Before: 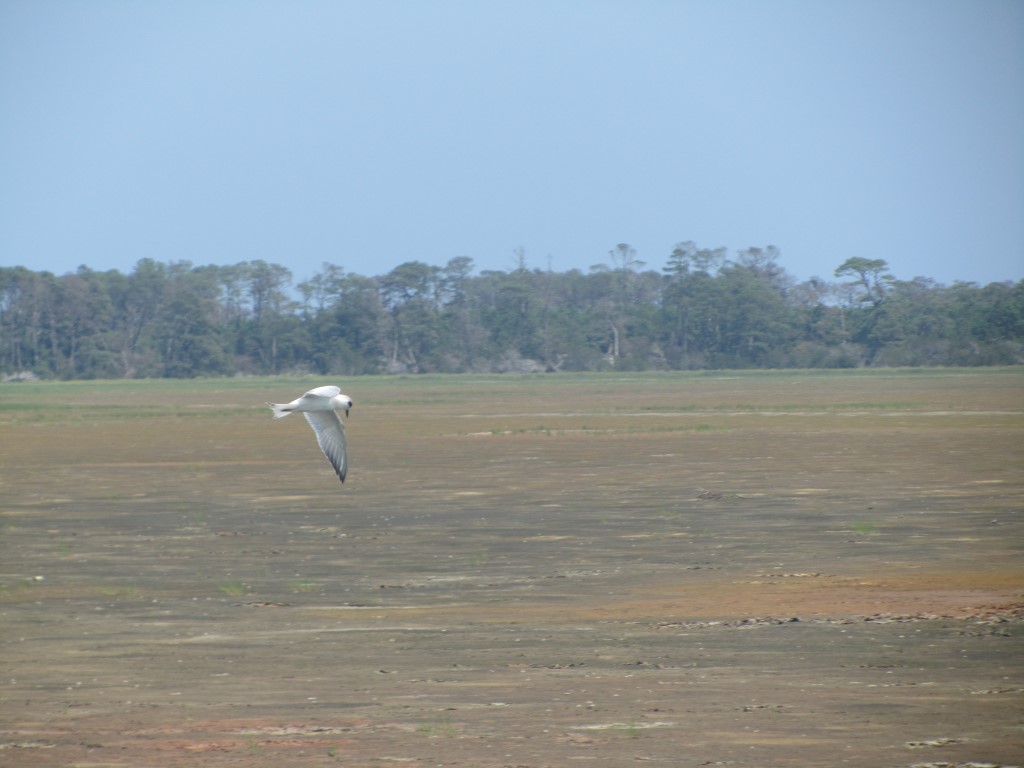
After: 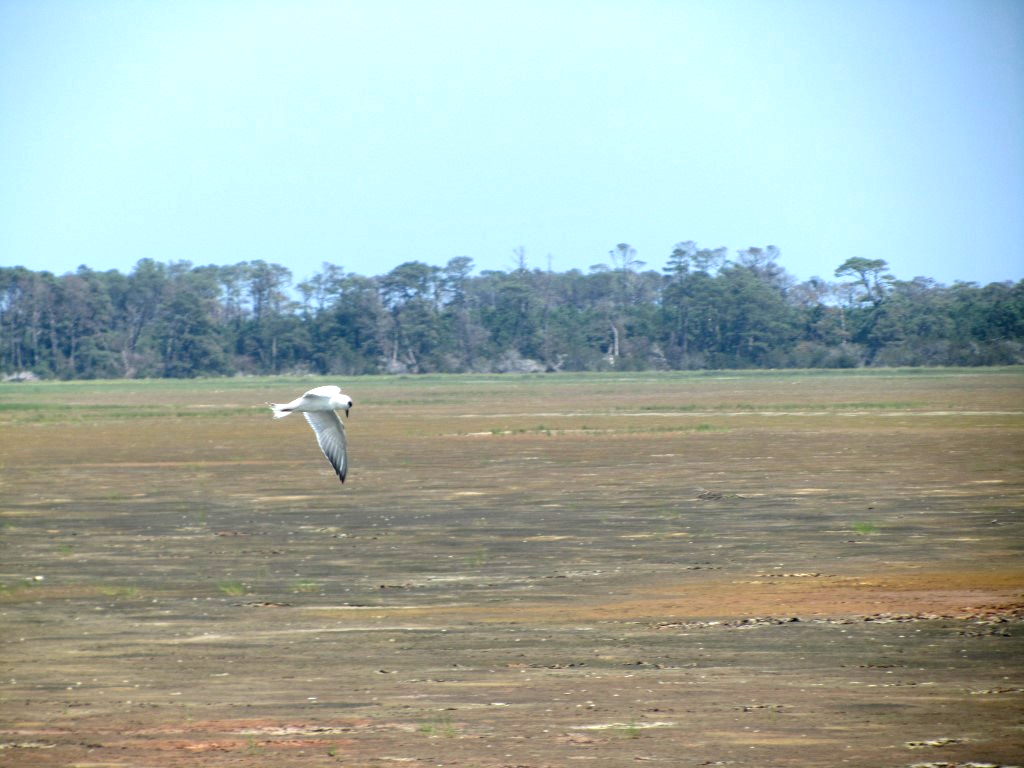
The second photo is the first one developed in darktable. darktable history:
filmic rgb: black relative exposure -8.2 EV, white relative exposure 2.2 EV, threshold 3 EV, hardness 7.11, latitude 85.74%, contrast 1.696, highlights saturation mix -4%, shadows ↔ highlights balance -2.69%, preserve chrominance no, color science v5 (2021), contrast in shadows safe, contrast in highlights safe, enable highlight reconstruction true
local contrast: highlights 100%, shadows 100%, detail 120%, midtone range 0.2
